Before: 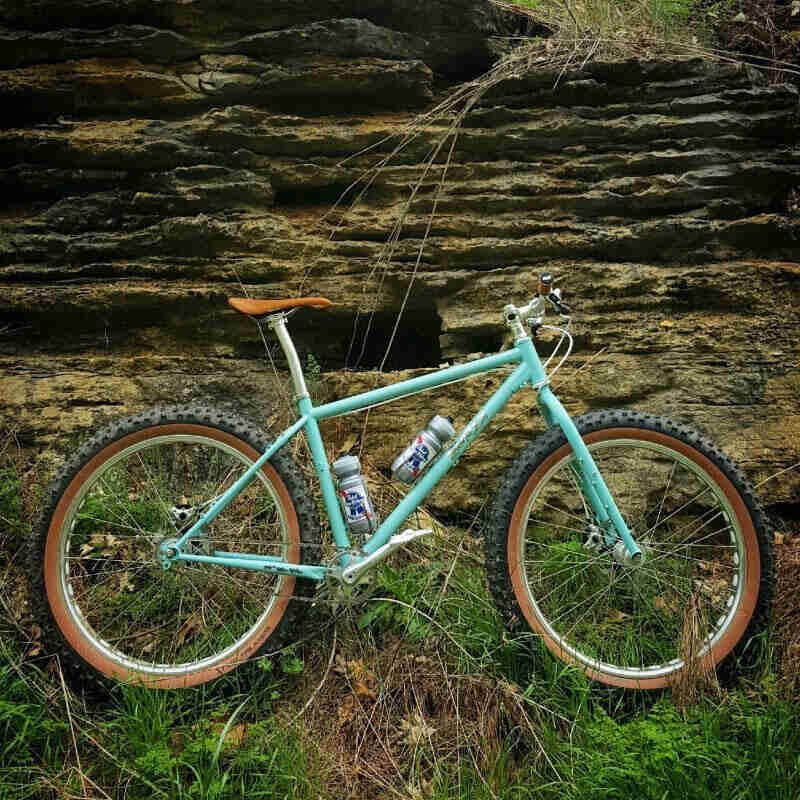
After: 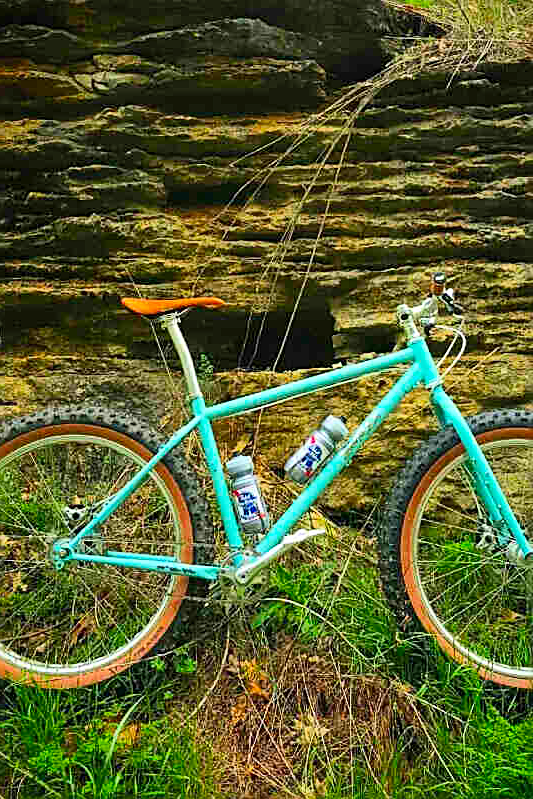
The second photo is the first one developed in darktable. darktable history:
crop and rotate: left 13.537%, right 19.796%
sharpen: on, module defaults
contrast brightness saturation: contrast 0.2, brightness 0.2, saturation 0.8
